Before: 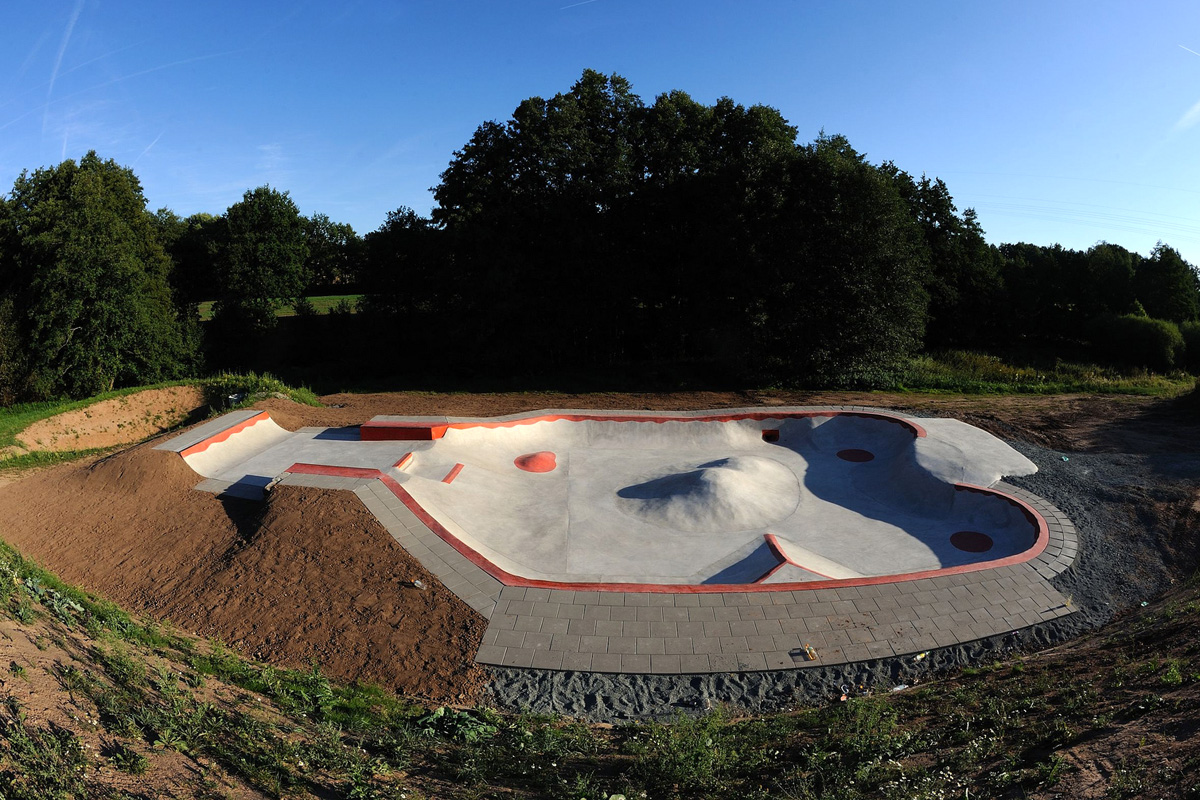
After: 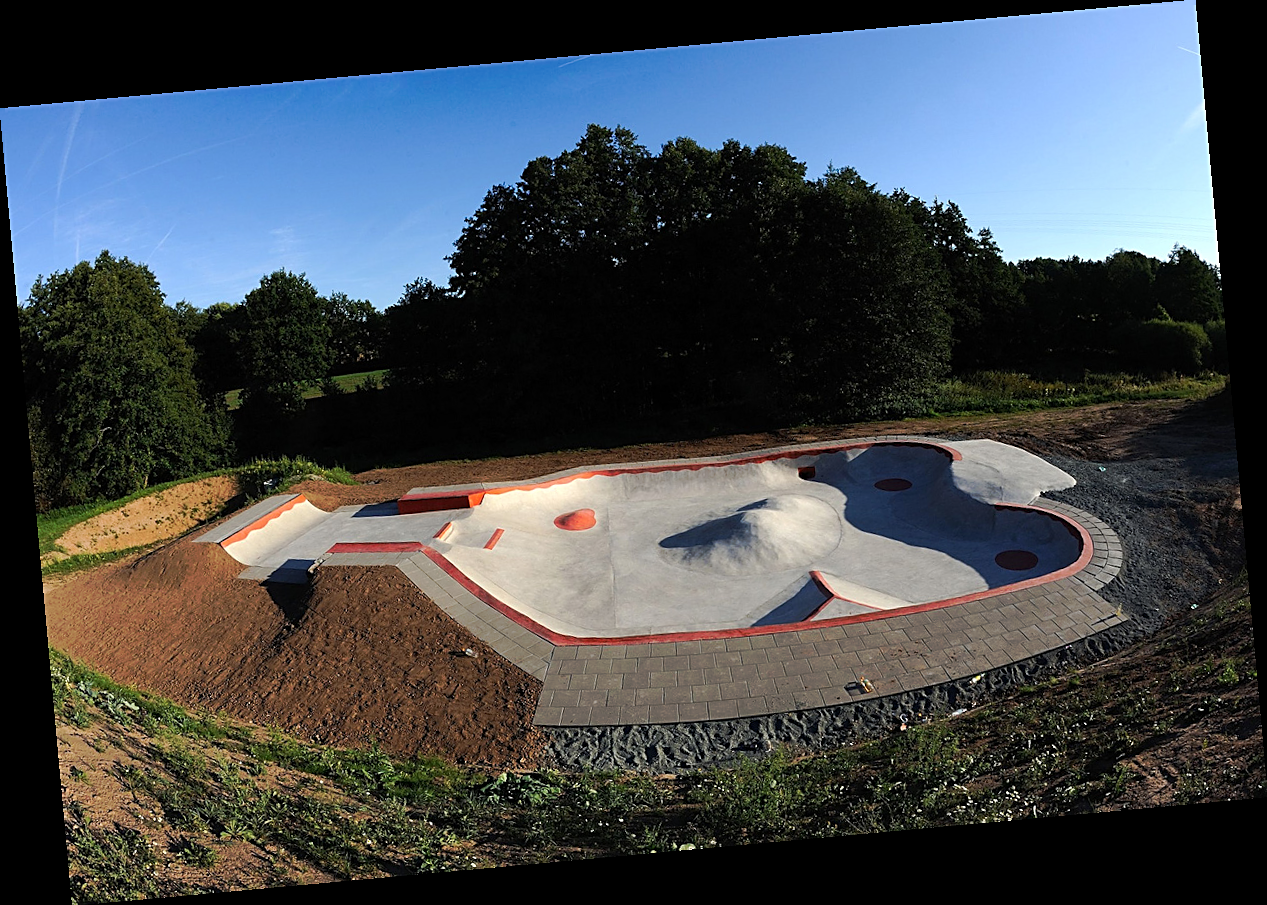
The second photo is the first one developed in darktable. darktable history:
sharpen: on, module defaults
tone curve: curves: ch0 [(0, 0) (0.003, 0.003) (0.011, 0.011) (0.025, 0.024) (0.044, 0.042) (0.069, 0.066) (0.1, 0.095) (0.136, 0.129) (0.177, 0.169) (0.224, 0.214) (0.277, 0.264) (0.335, 0.319) (0.399, 0.38) (0.468, 0.446) (0.543, 0.558) (0.623, 0.636) (0.709, 0.719) (0.801, 0.807) (0.898, 0.901) (1, 1)], preserve colors none
rotate and perspective: rotation -5.2°, automatic cropping off
